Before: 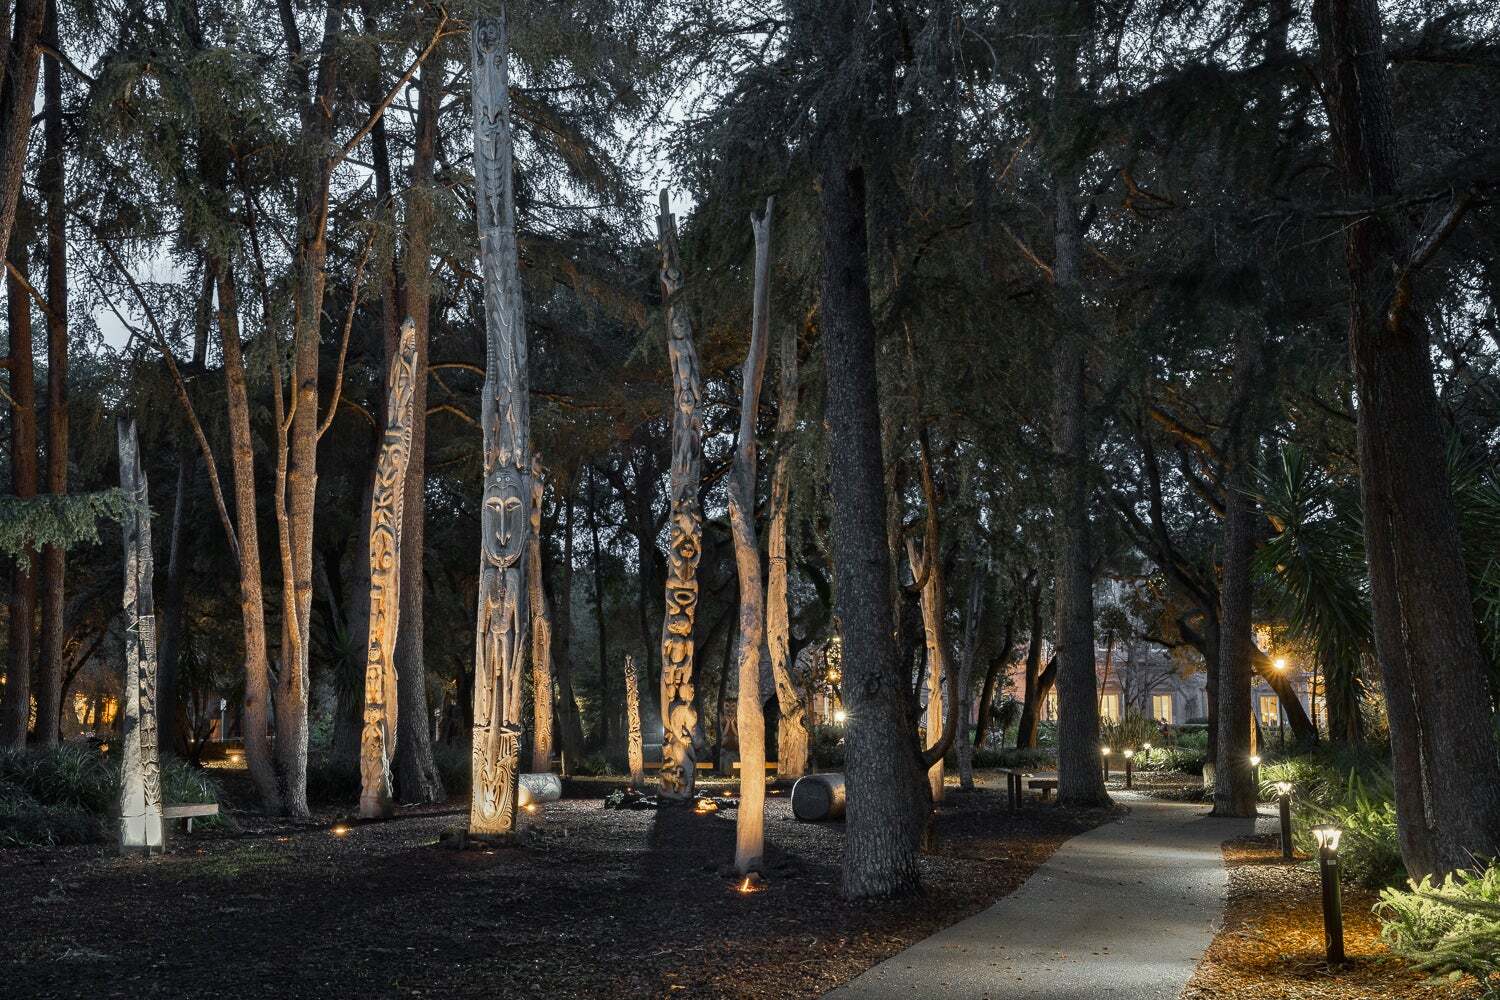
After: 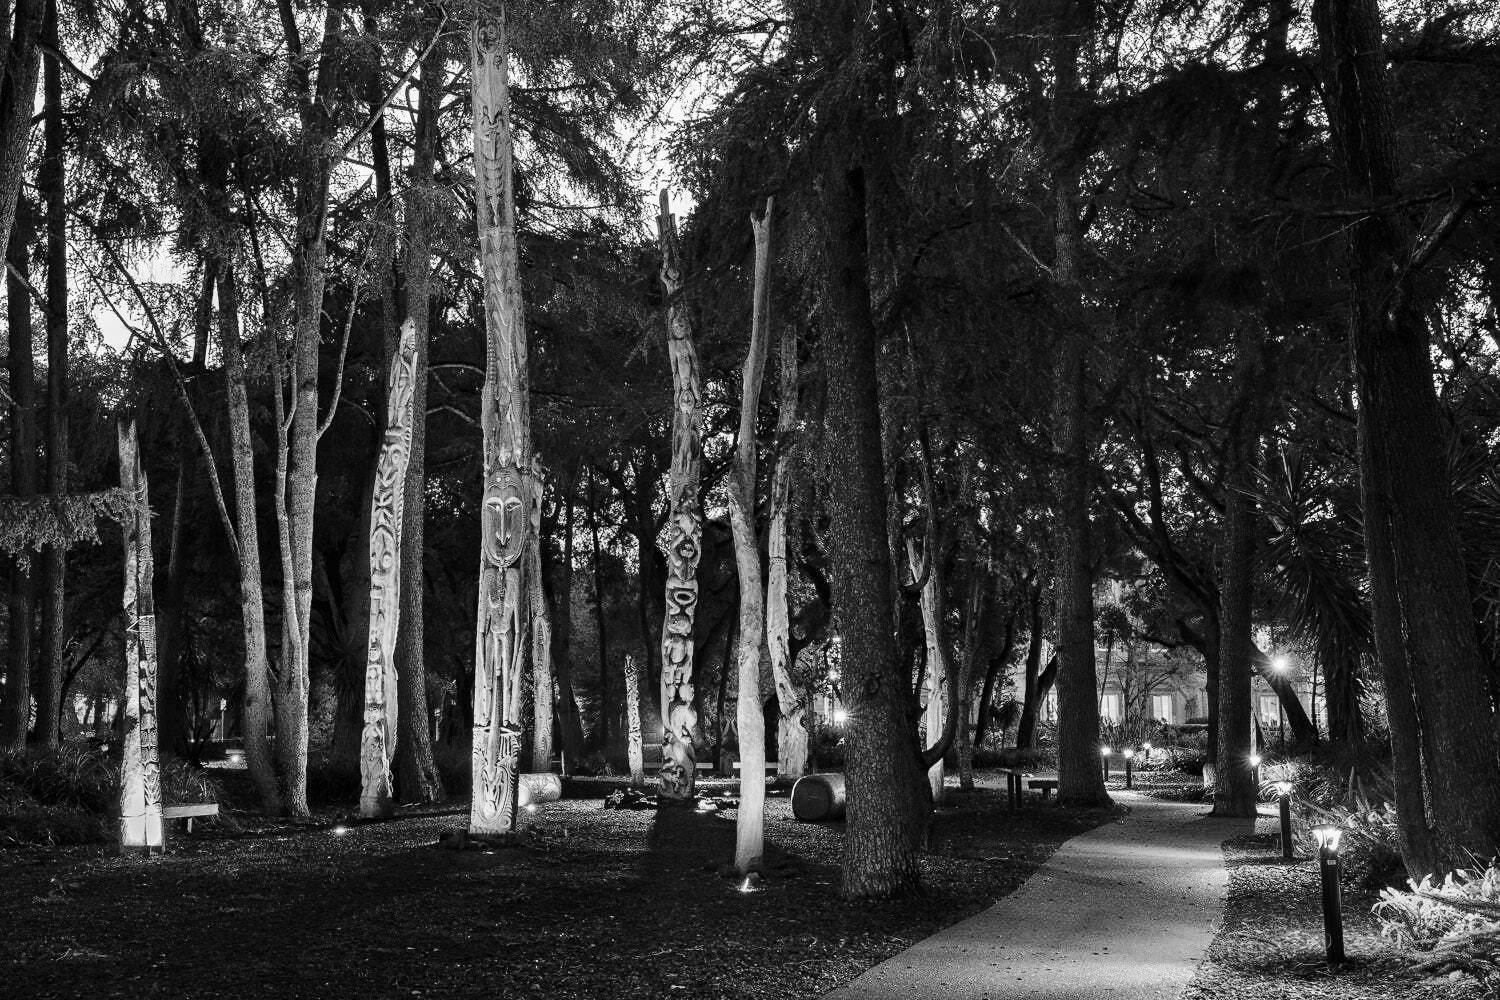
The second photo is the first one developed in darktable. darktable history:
color calibration: output gray [0.21, 0.42, 0.37, 0], gray › normalize channels true, illuminant same as pipeline (D50), adaptation XYZ, x 0.346, y 0.359, gamut compression 0
exposure: black level correction 0.001, exposure -0.125 EV, compensate exposure bias true, compensate highlight preservation false
white balance: red 0.974, blue 1.044
base curve: curves: ch0 [(0, 0) (0.028, 0.03) (0.121, 0.232) (0.46, 0.748) (0.859, 0.968) (1, 1)], preserve colors none
